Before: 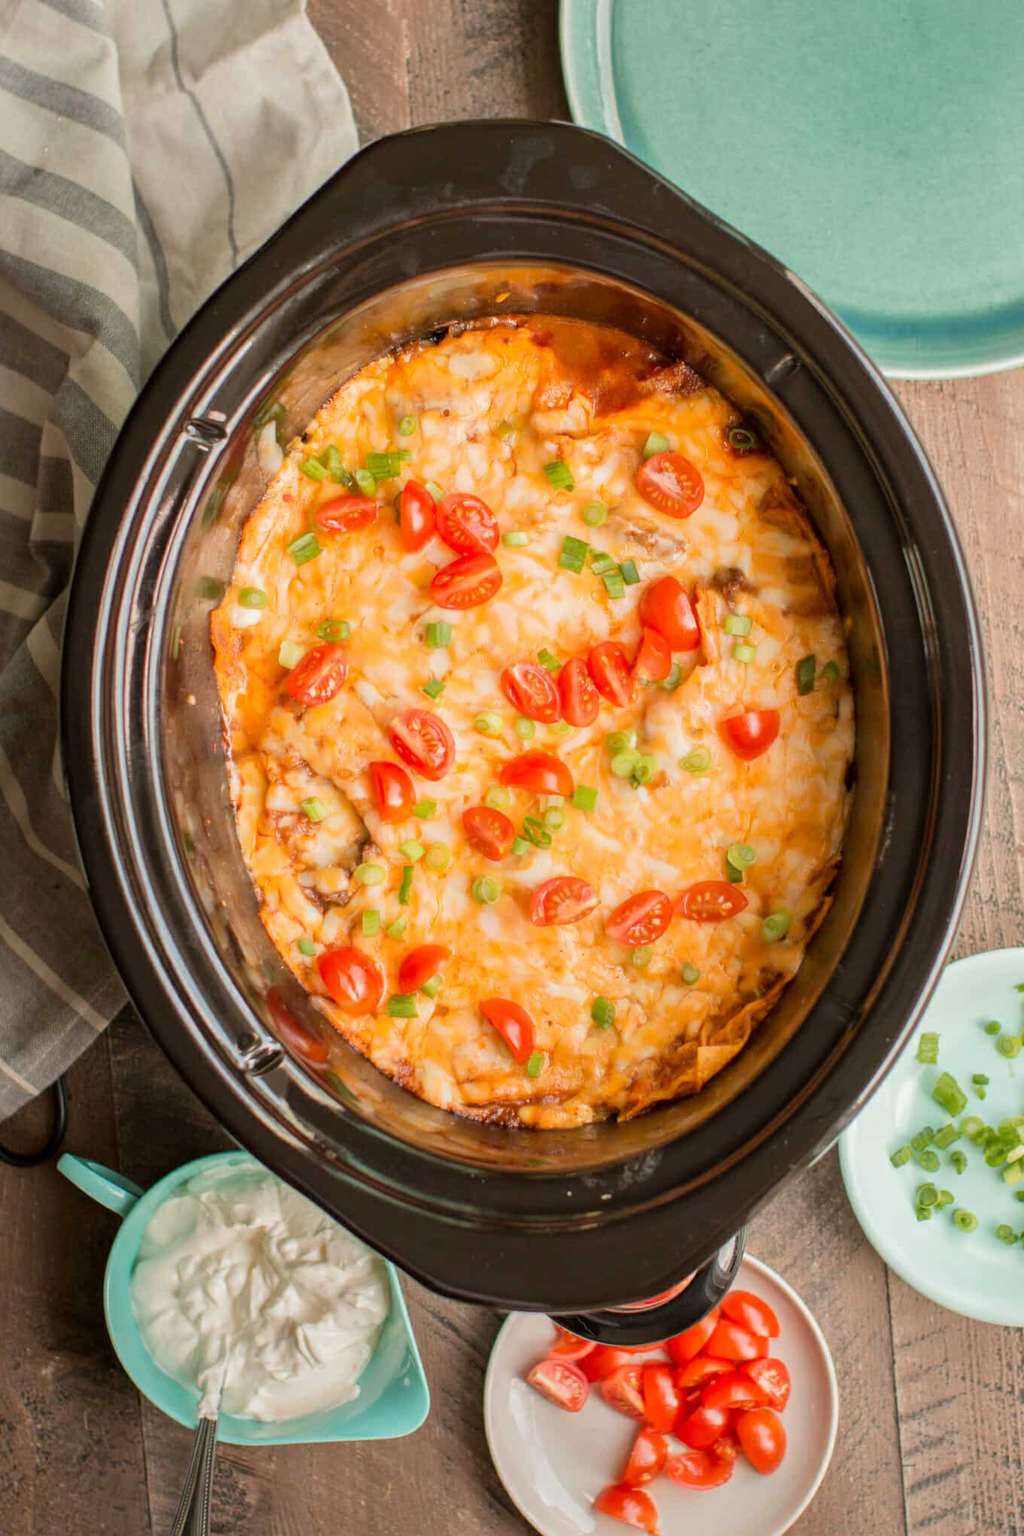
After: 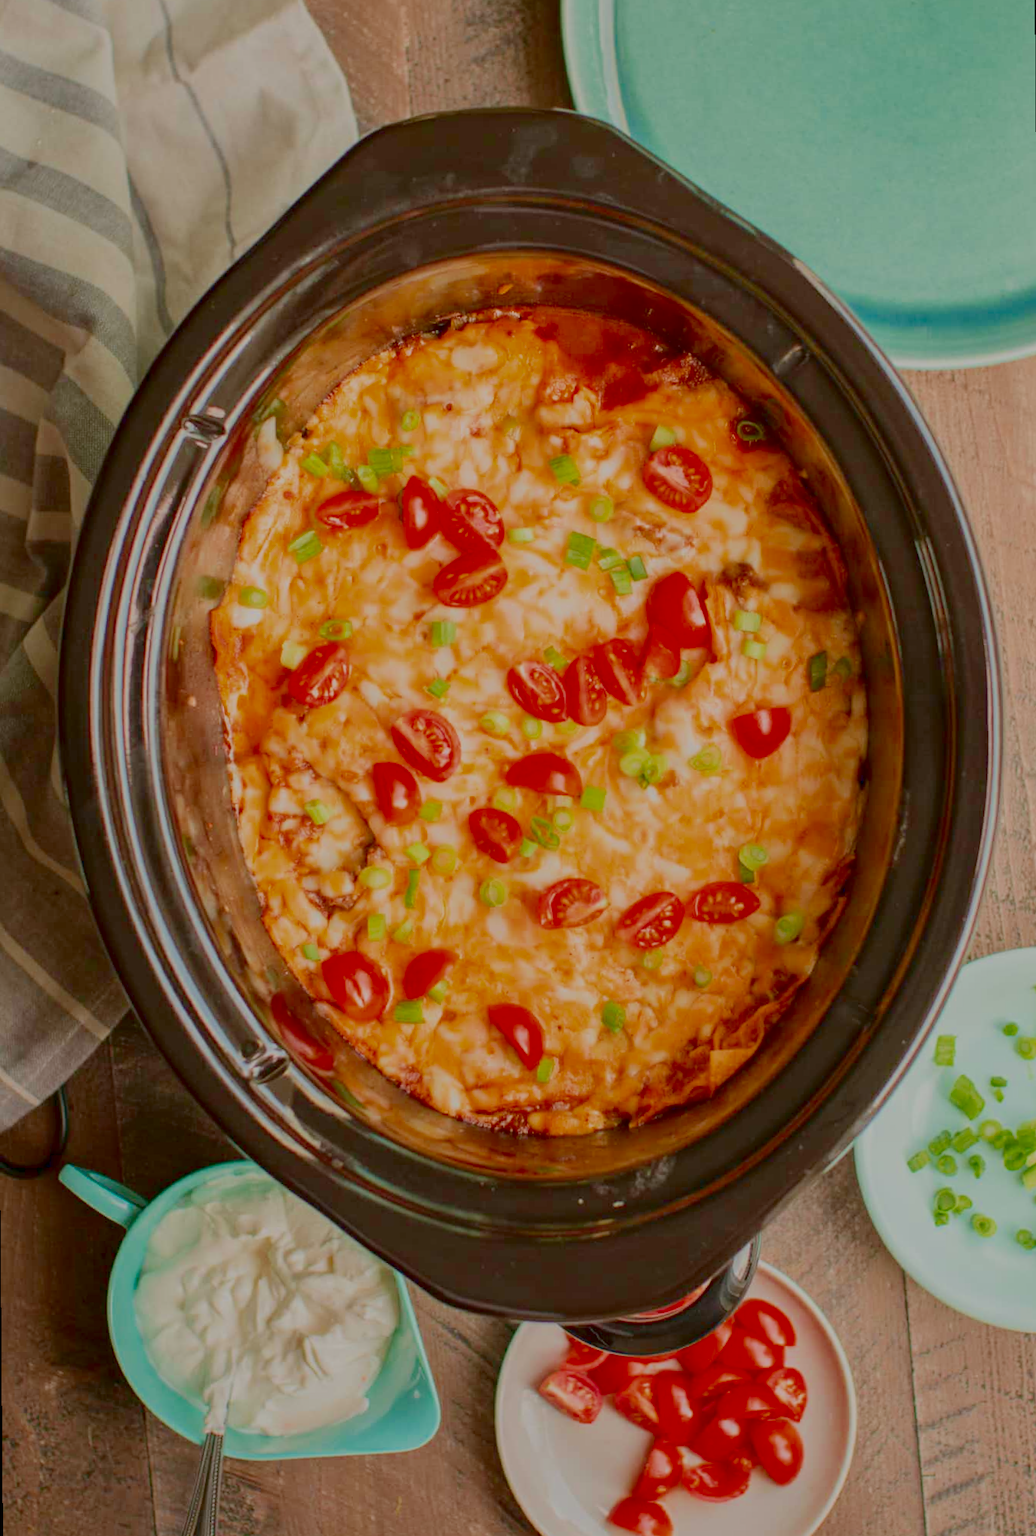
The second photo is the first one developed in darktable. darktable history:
filmic rgb: black relative exposure -16 EV, white relative exposure 8 EV, threshold 3 EV, hardness 4.17, latitude 50%, contrast 0.5, color science v5 (2021), contrast in shadows safe, contrast in highlights safe, enable highlight reconstruction true
contrast brightness saturation: contrast 0.19, brightness -0.24, saturation 0.11
rotate and perspective: rotation -0.45°, automatic cropping original format, crop left 0.008, crop right 0.992, crop top 0.012, crop bottom 0.988
exposure: black level correction 0, exposure 1 EV, compensate exposure bias true, compensate highlight preservation false
tone equalizer: on, module defaults
